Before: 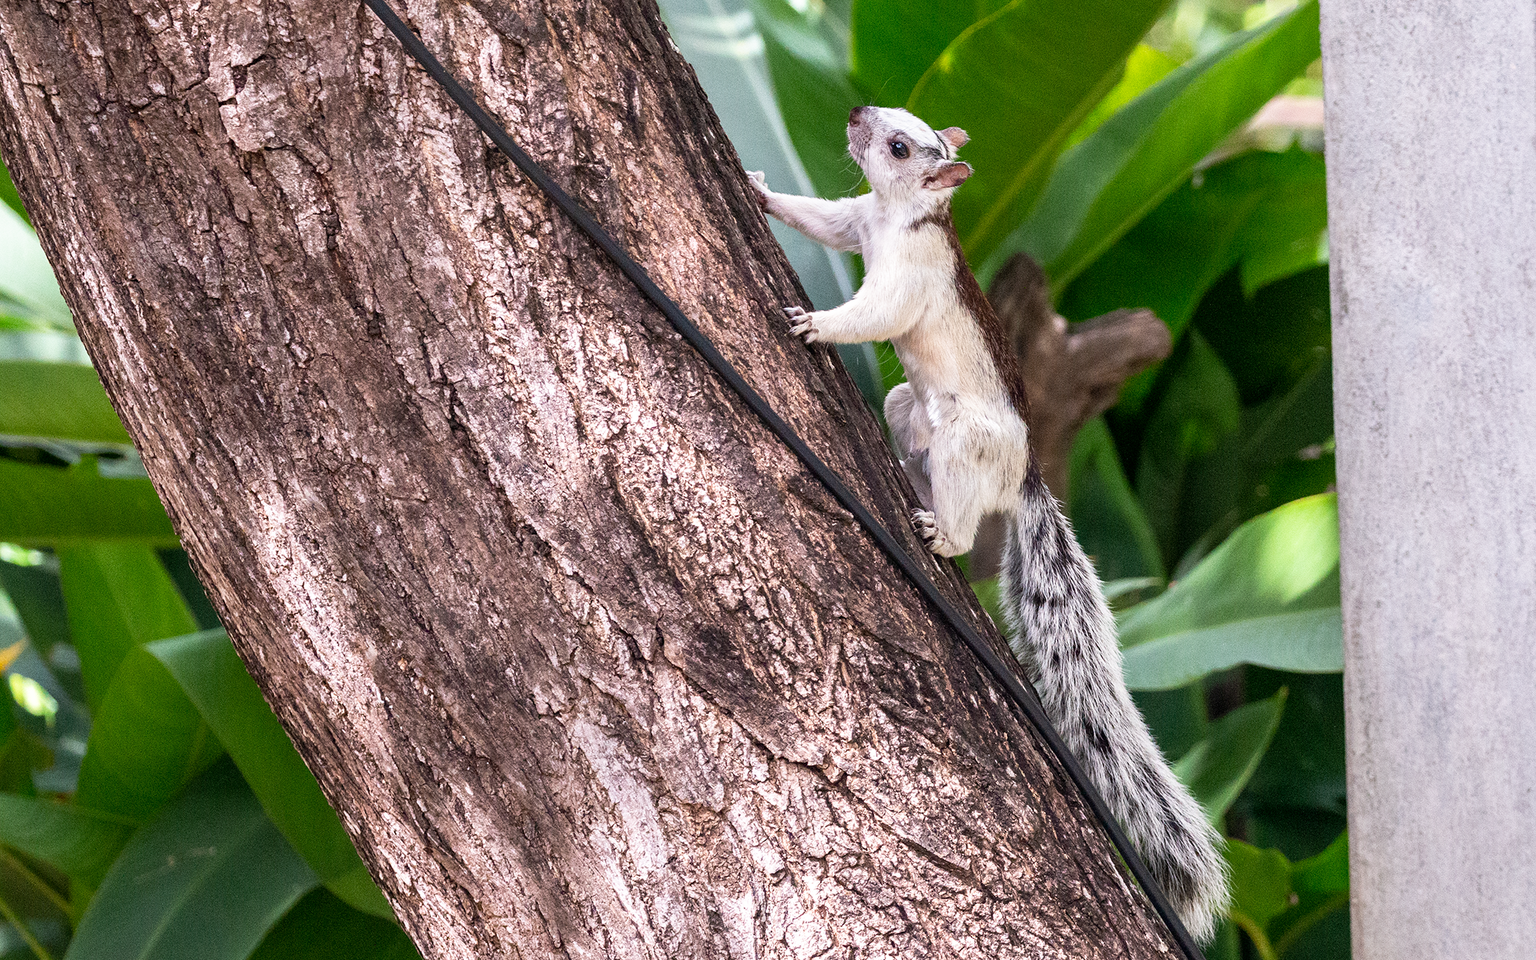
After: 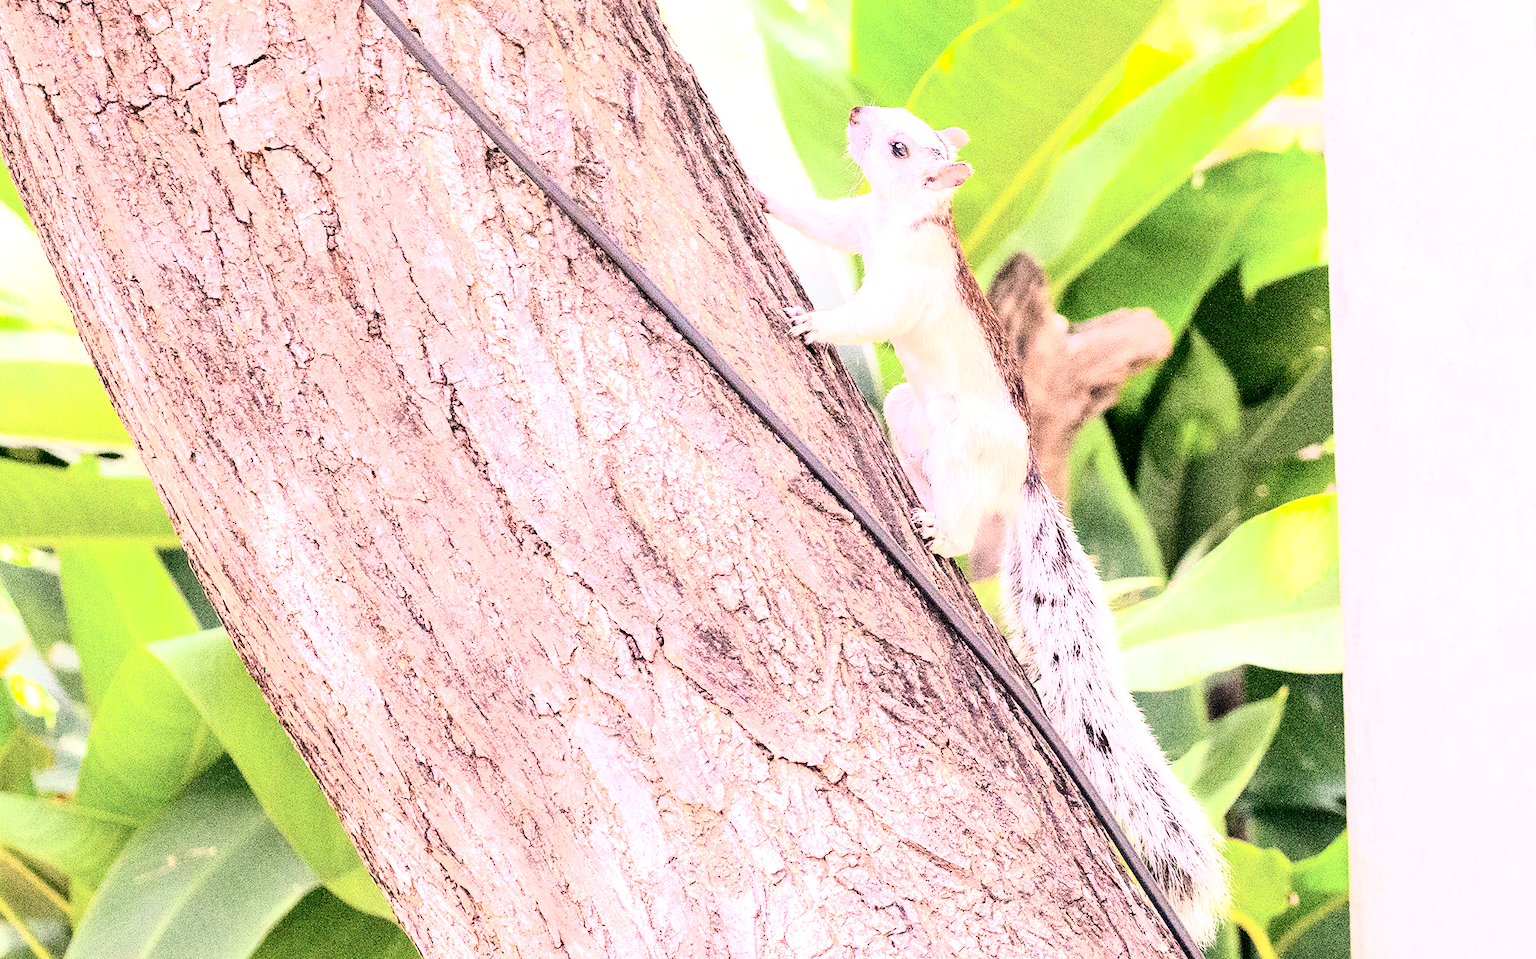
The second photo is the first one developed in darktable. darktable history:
color correction: highlights a* 14.72, highlights b* 4.81
exposure: black level correction 0.001, exposure 1.722 EV, compensate highlight preservation false
tone curve: curves: ch0 [(0, 0) (0.003, 0.003) (0.011, 0.011) (0.025, 0.026) (0.044, 0.045) (0.069, 0.087) (0.1, 0.141) (0.136, 0.202) (0.177, 0.271) (0.224, 0.357) (0.277, 0.461) (0.335, 0.583) (0.399, 0.685) (0.468, 0.782) (0.543, 0.867) (0.623, 0.927) (0.709, 0.96) (0.801, 0.975) (0.898, 0.987) (1, 1)], color space Lab, independent channels, preserve colors none
